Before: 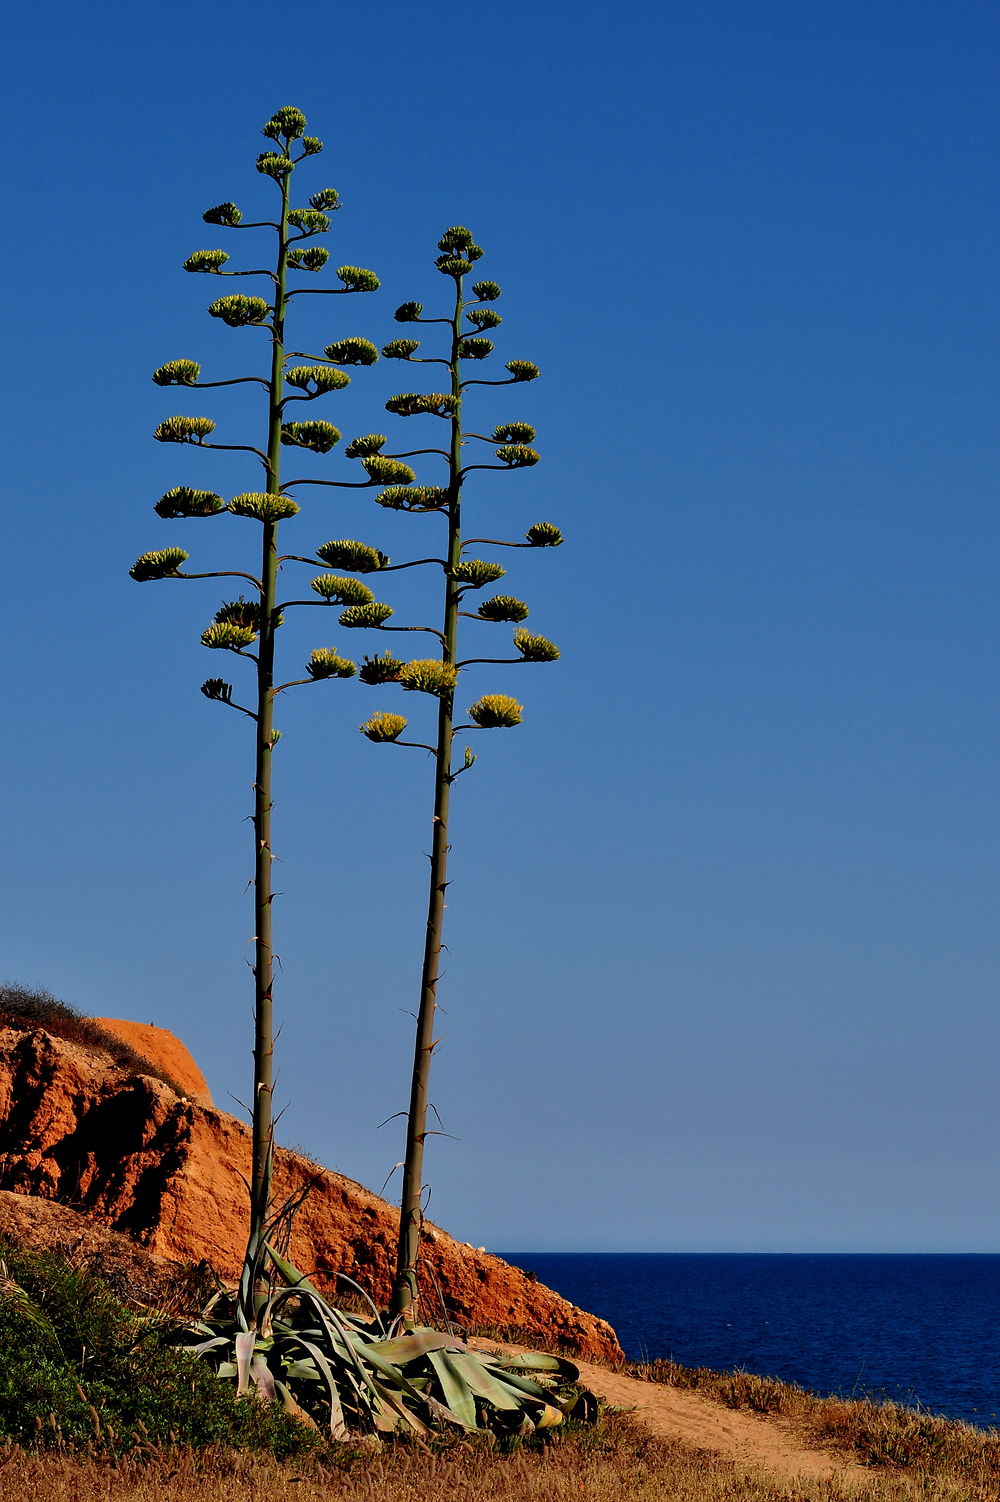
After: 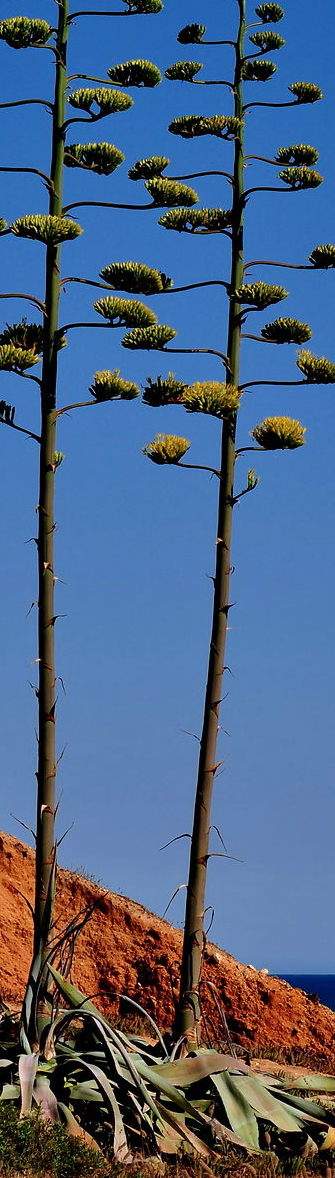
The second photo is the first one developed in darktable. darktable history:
crop and rotate: left 21.77%, top 18.528%, right 44.676%, bottom 2.997%
color calibration: illuminant as shot in camera, x 0.358, y 0.373, temperature 4628.91 K
